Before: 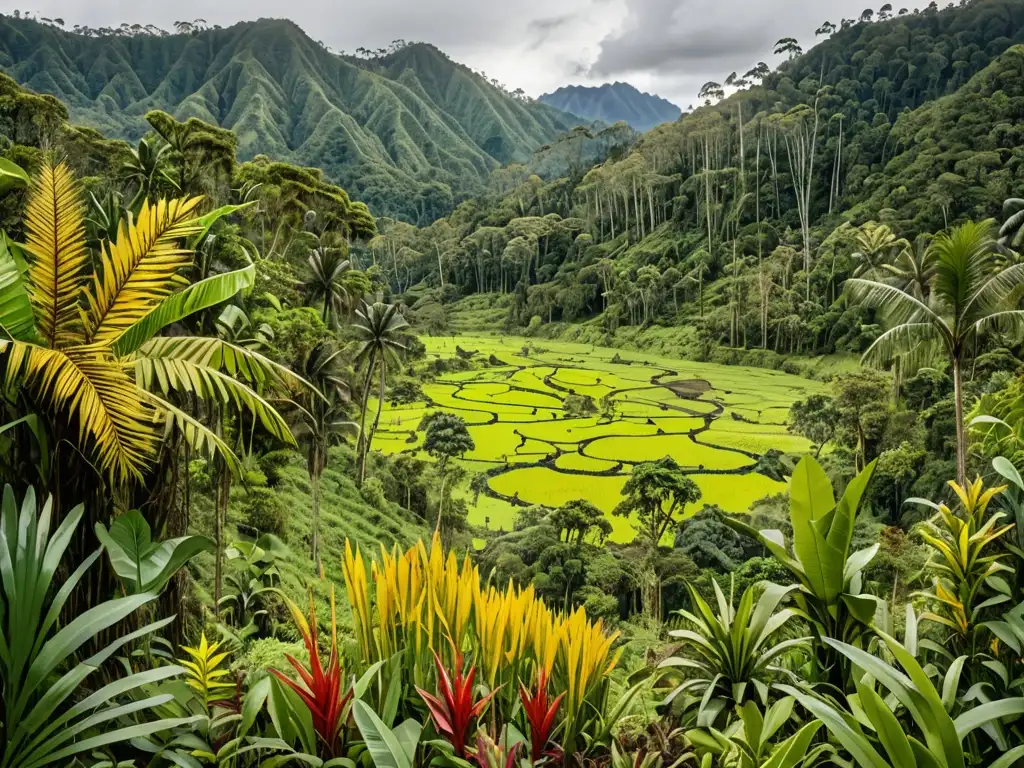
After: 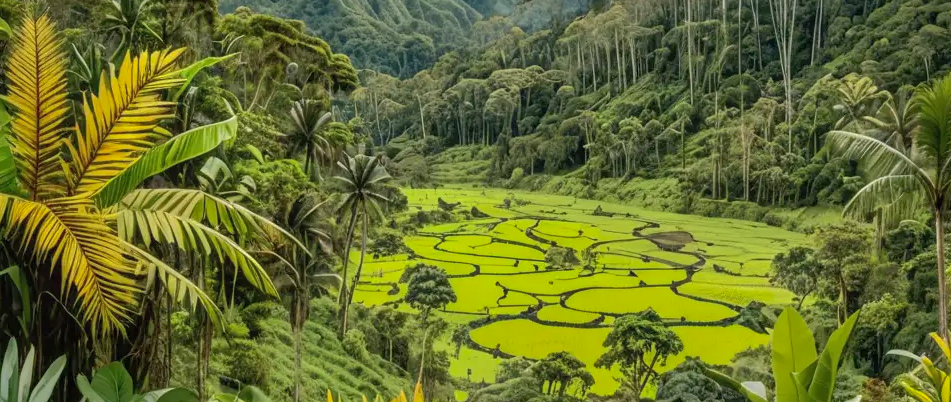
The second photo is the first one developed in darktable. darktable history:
local contrast: detail 110%
shadows and highlights: on, module defaults
crop: left 1.779%, top 19.29%, right 5.312%, bottom 28.336%
